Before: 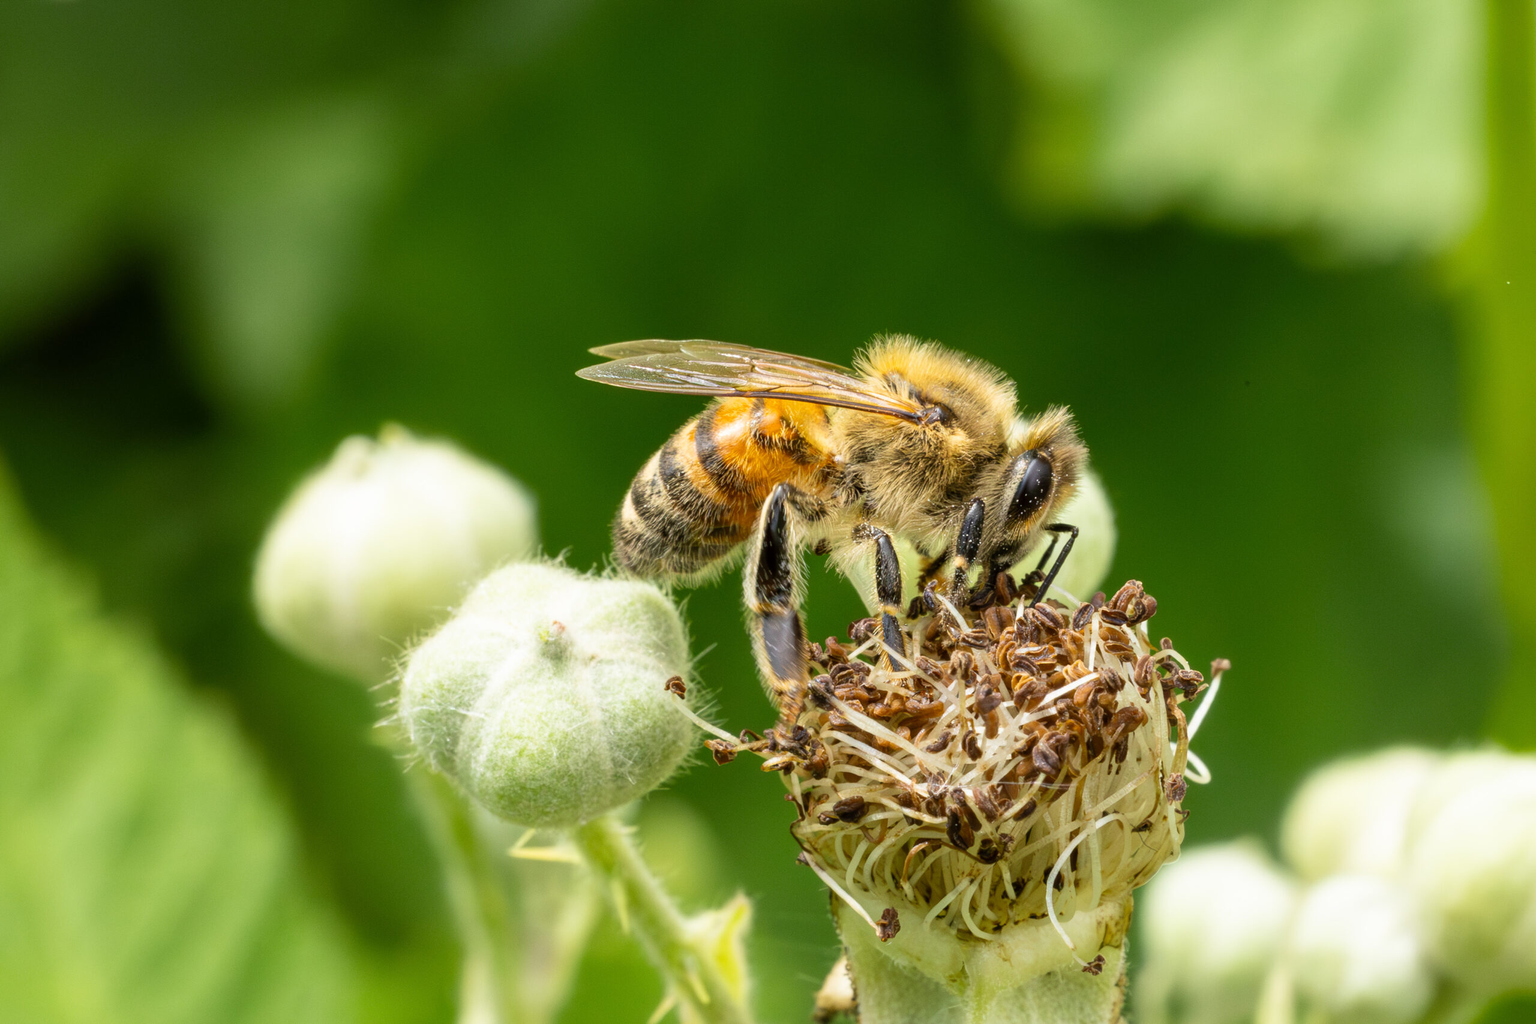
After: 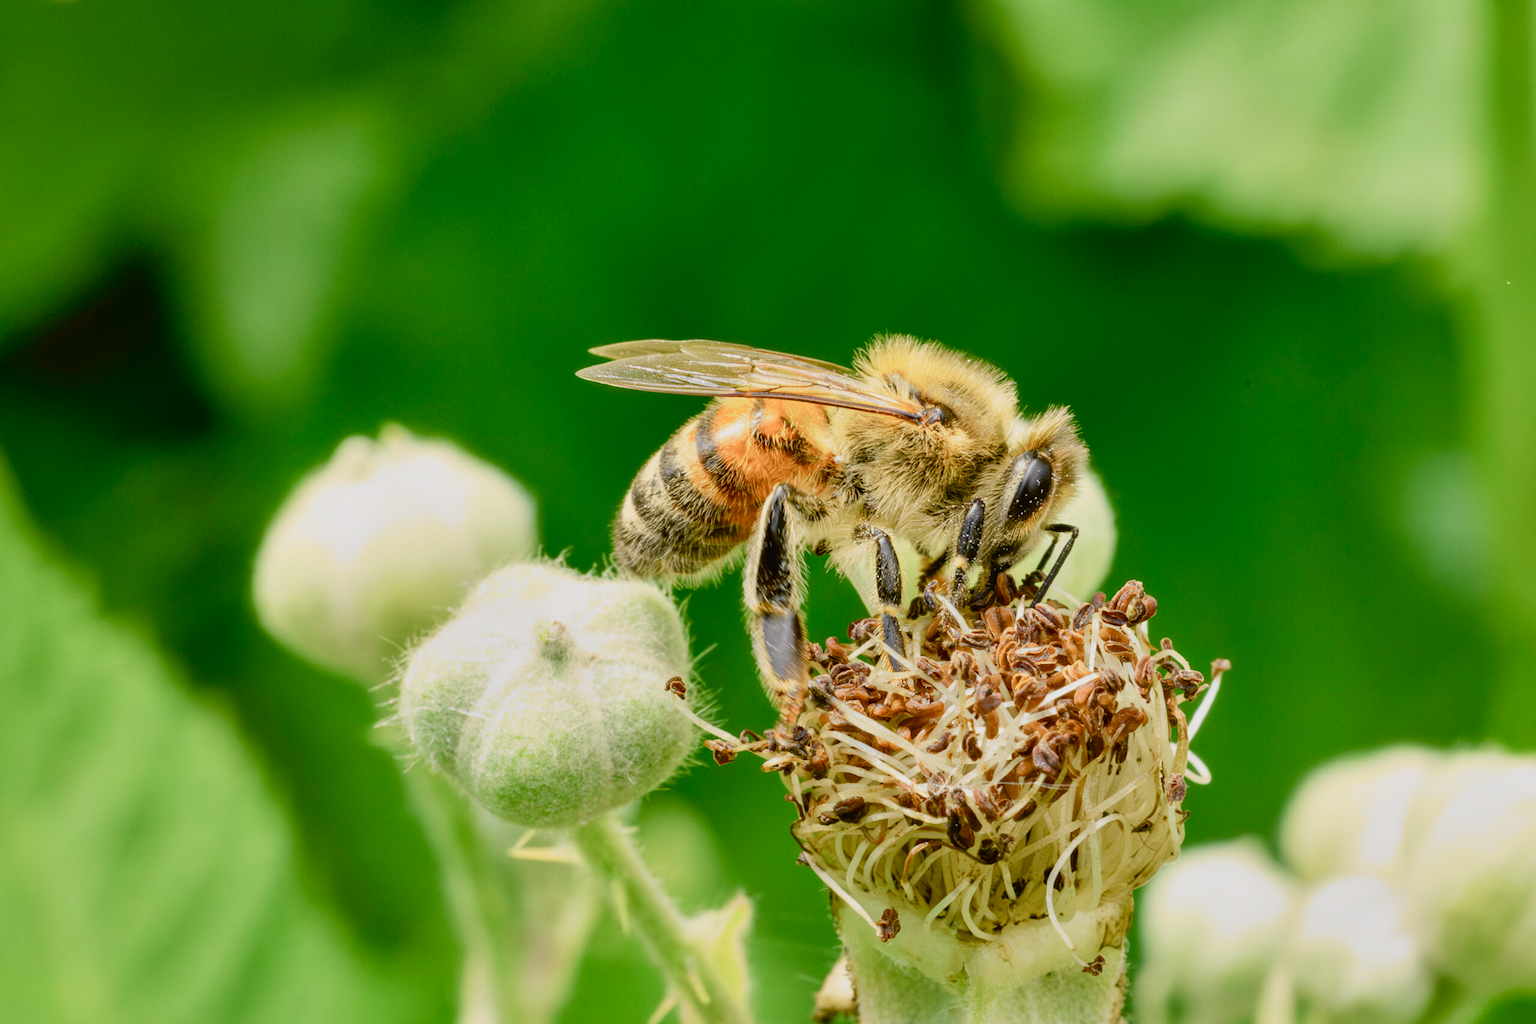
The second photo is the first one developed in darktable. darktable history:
tone curve: curves: ch0 [(0, 0.019) (0.066, 0.043) (0.189, 0.182) (0.368, 0.407) (0.501, 0.564) (0.677, 0.729) (0.851, 0.861) (0.997, 0.959)]; ch1 [(0, 0) (0.187, 0.121) (0.388, 0.346) (0.437, 0.409) (0.474, 0.472) (0.499, 0.501) (0.514, 0.507) (0.548, 0.557) (0.653, 0.663) (0.812, 0.856) (1, 1)]; ch2 [(0, 0) (0.246, 0.214) (0.421, 0.427) (0.459, 0.484) (0.5, 0.504) (0.518, 0.516) (0.529, 0.548) (0.56, 0.576) (0.607, 0.63) (0.744, 0.734) (0.867, 0.821) (0.993, 0.889)], color space Lab, independent channels, preserve colors none
shadows and highlights: soften with gaussian
color balance rgb: shadows lift › chroma 1%, shadows lift › hue 113°, highlights gain › chroma 0.2%, highlights gain › hue 333°, perceptual saturation grading › global saturation 20%, perceptual saturation grading › highlights -50%, perceptual saturation grading › shadows 25%, contrast -10%
